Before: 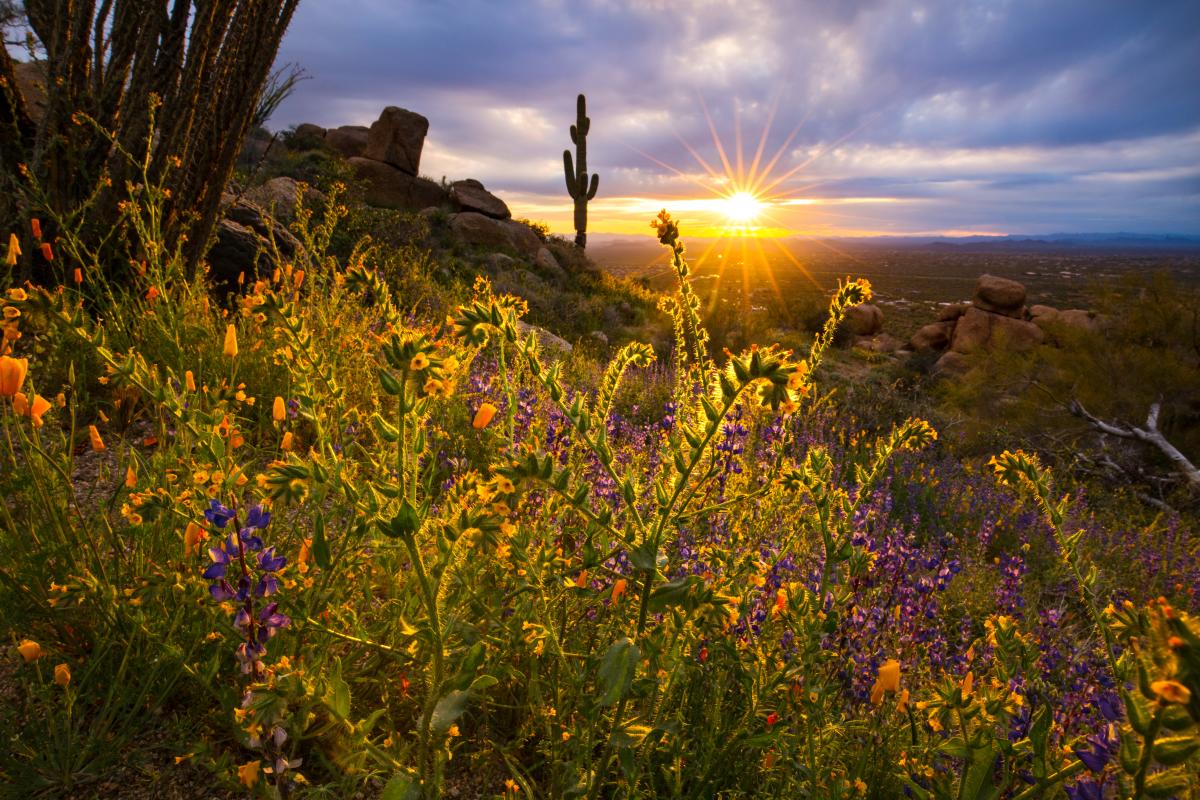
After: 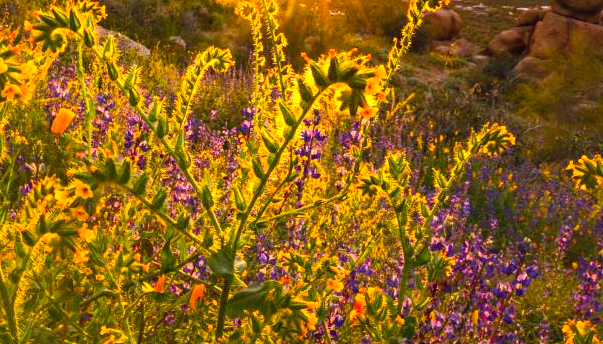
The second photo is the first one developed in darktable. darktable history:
crop: left 35.173%, top 36.892%, right 14.545%, bottom 20.05%
contrast brightness saturation: contrast 0.241, brightness 0.264, saturation 0.374
shadows and highlights: shadows 25.2, highlights -24.72
